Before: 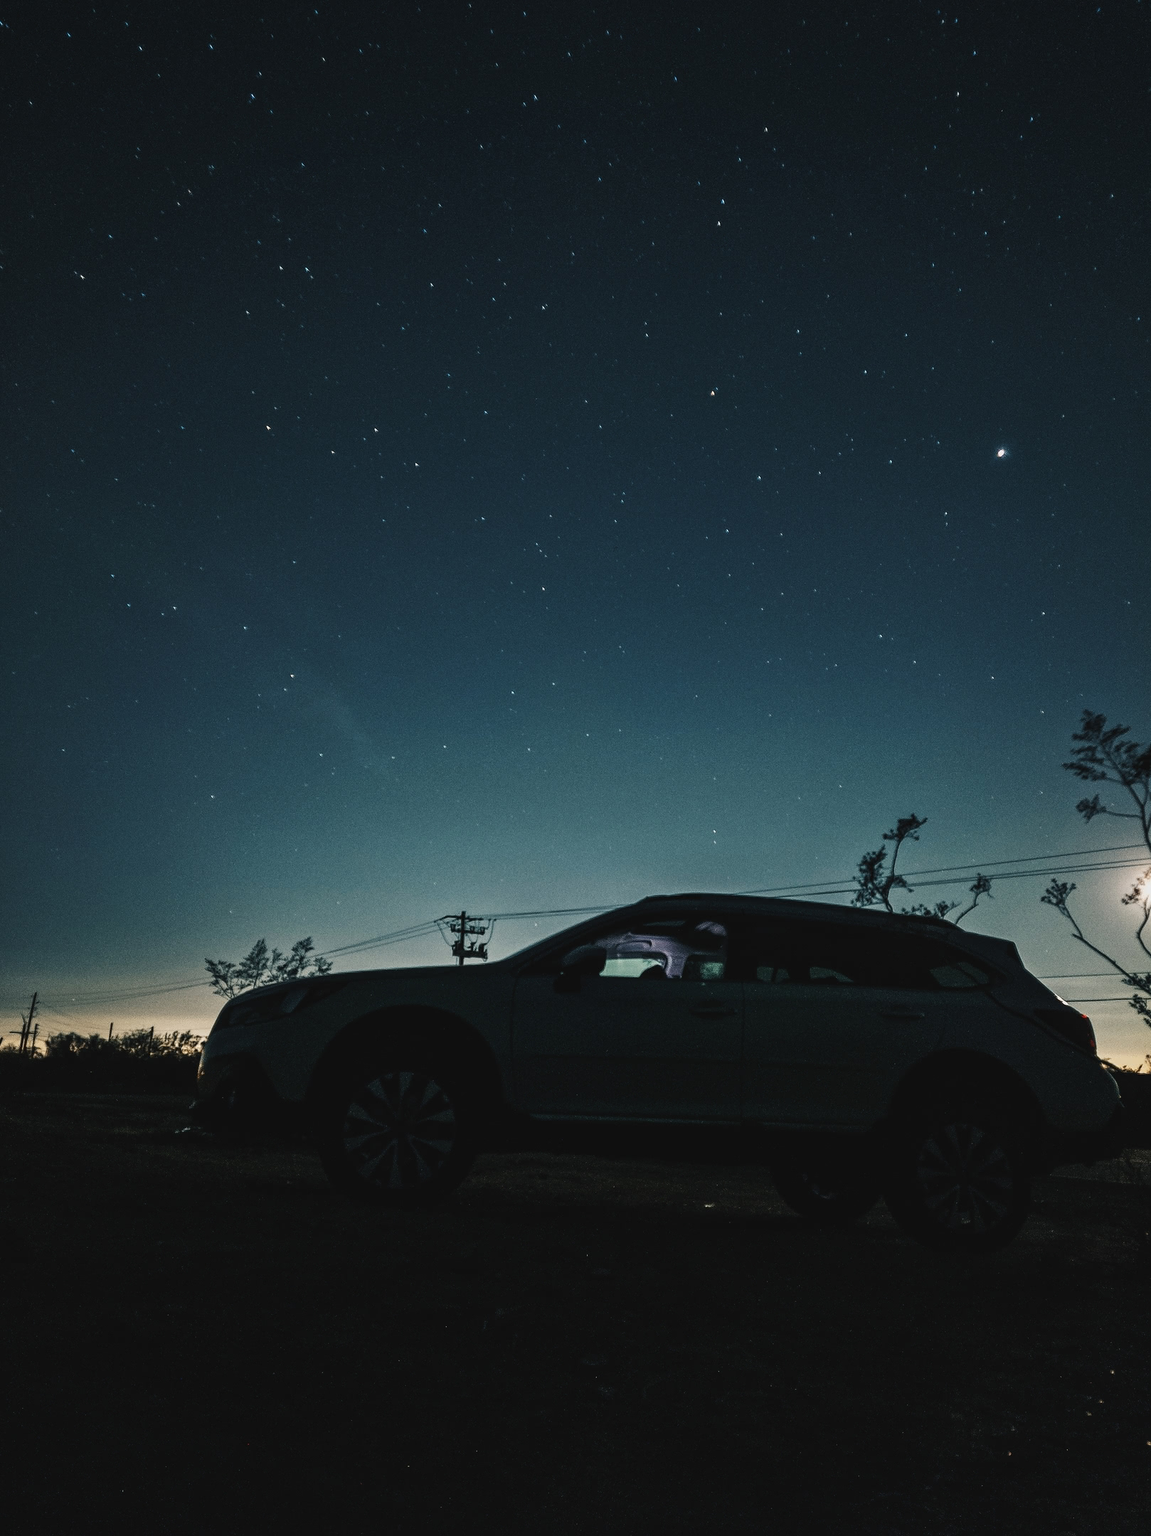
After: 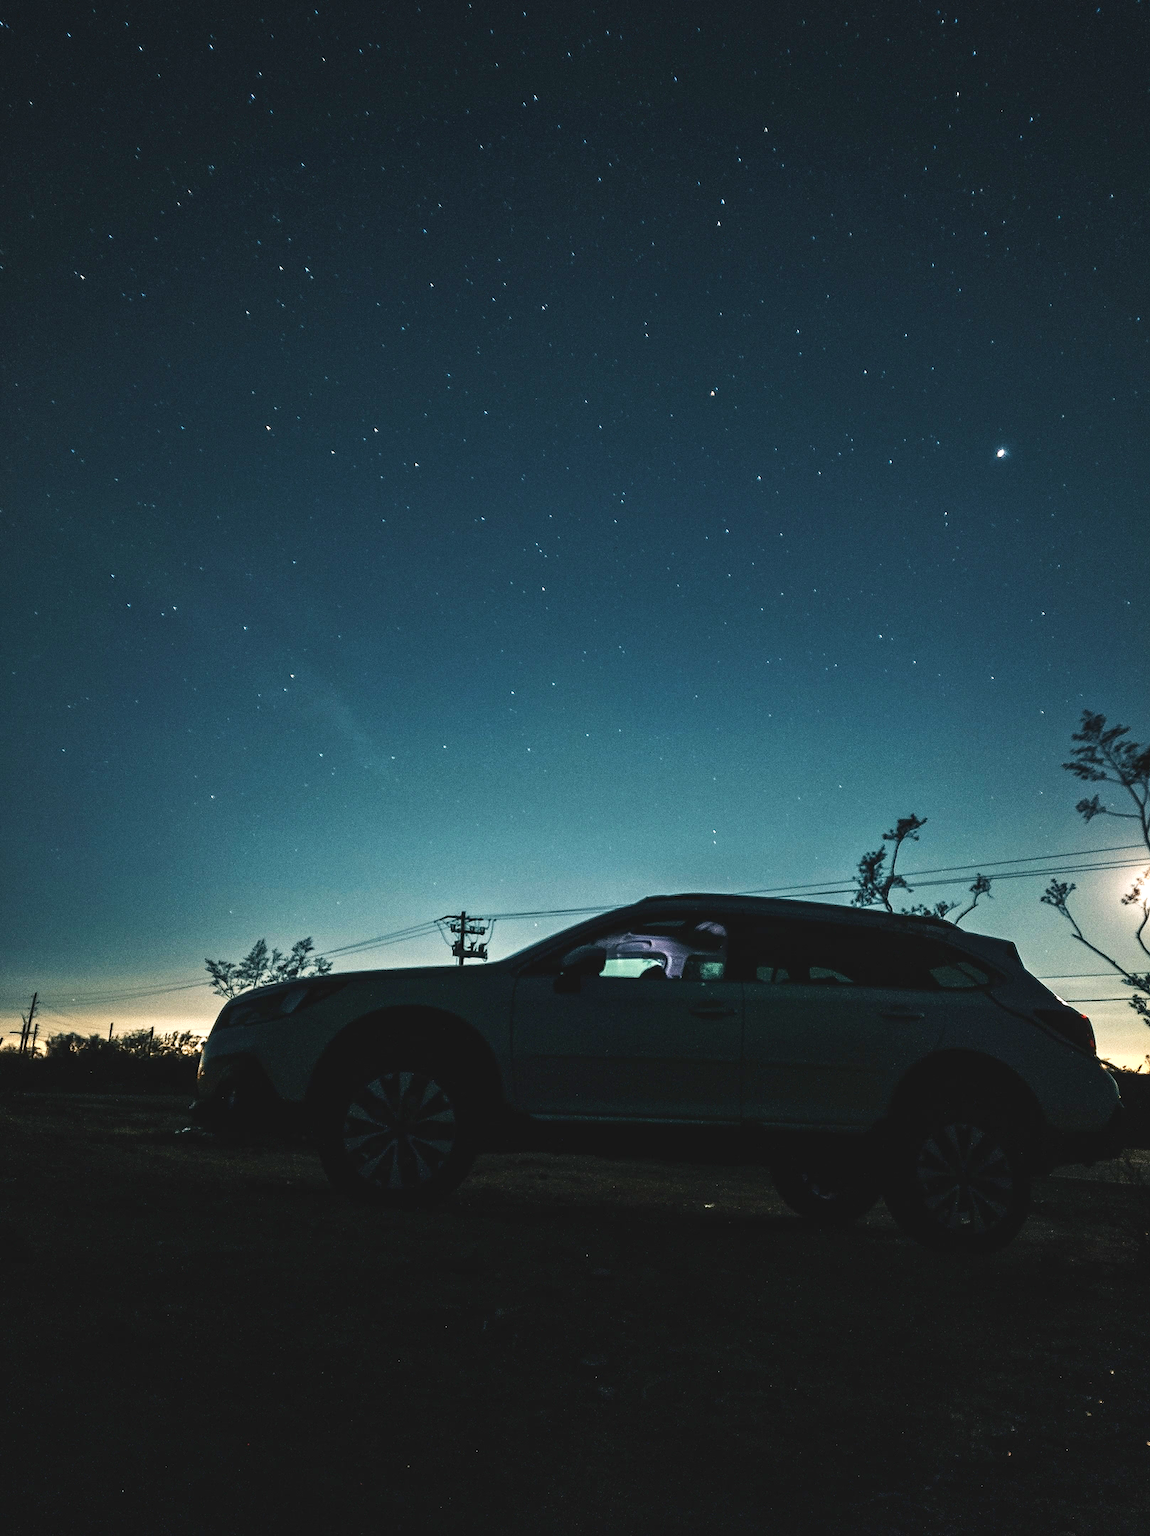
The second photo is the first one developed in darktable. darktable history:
velvia: on, module defaults
exposure: exposure 0.825 EV, compensate highlight preservation false
